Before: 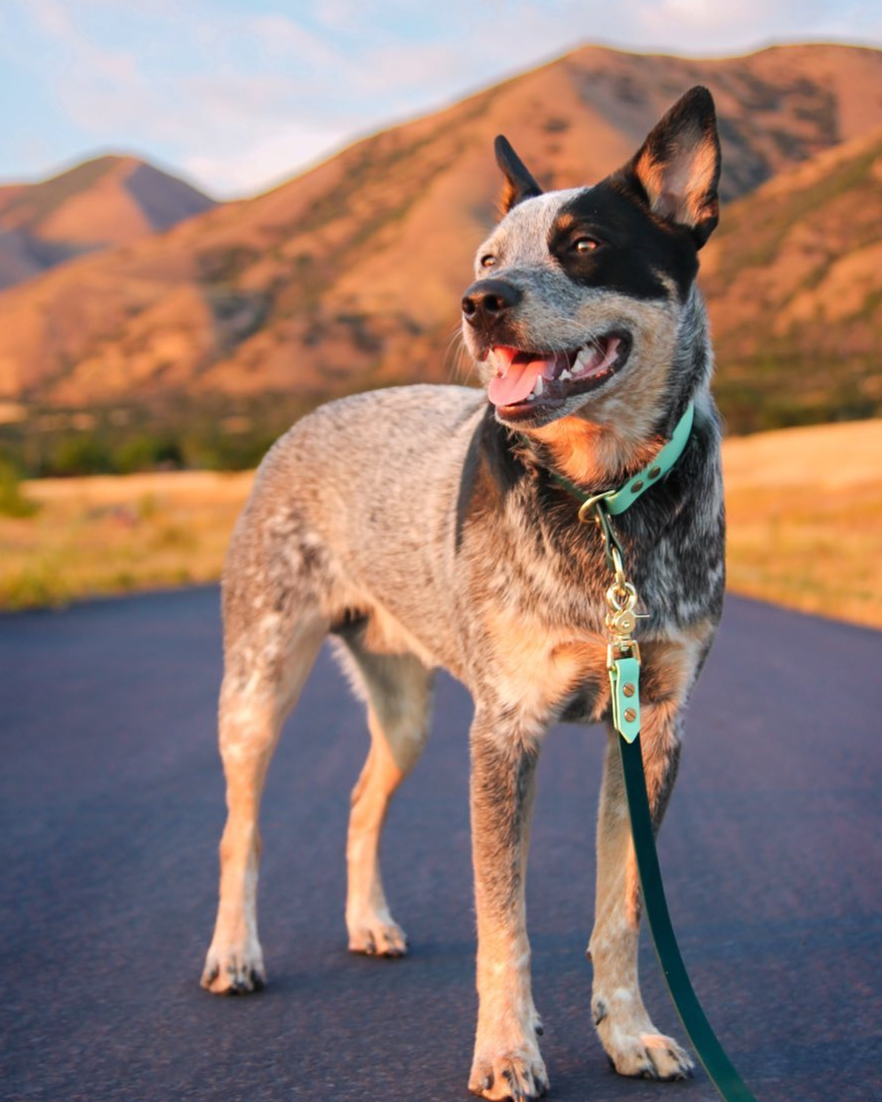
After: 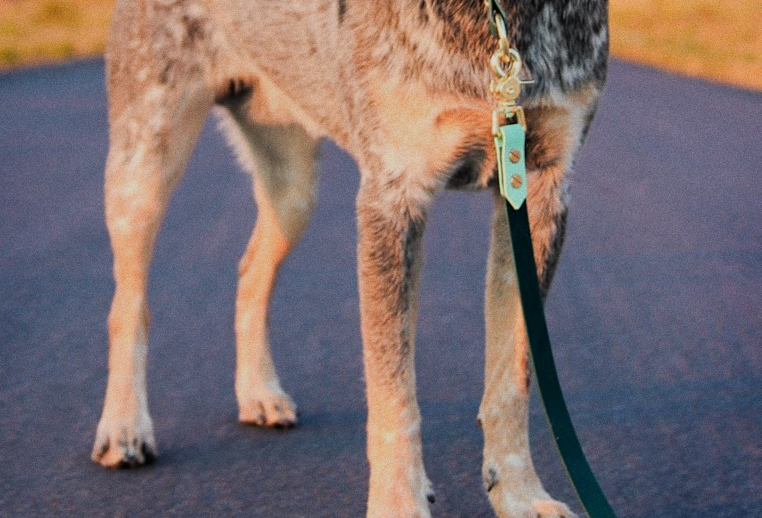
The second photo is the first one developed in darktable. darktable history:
filmic rgb: black relative exposure -7.65 EV, white relative exposure 4.56 EV, hardness 3.61, contrast 1.05
grain: coarseness 3.21 ISO
tone equalizer: on, module defaults
shadows and highlights: radius 108.52, shadows 23.73, highlights -59.32, low approximation 0.01, soften with gaussian
rotate and perspective: rotation -1°, crop left 0.011, crop right 0.989, crop top 0.025, crop bottom 0.975
crop and rotate: left 13.306%, top 48.129%, bottom 2.928%
